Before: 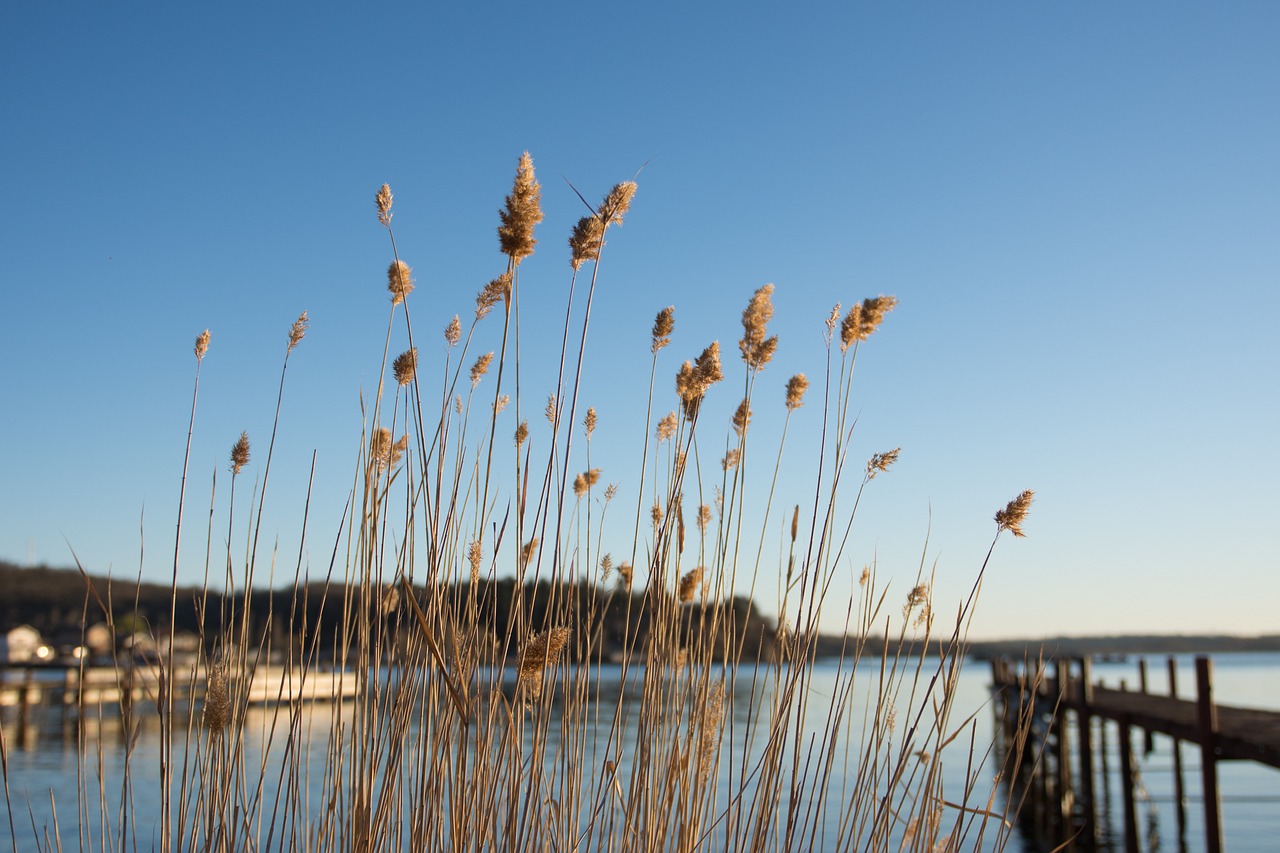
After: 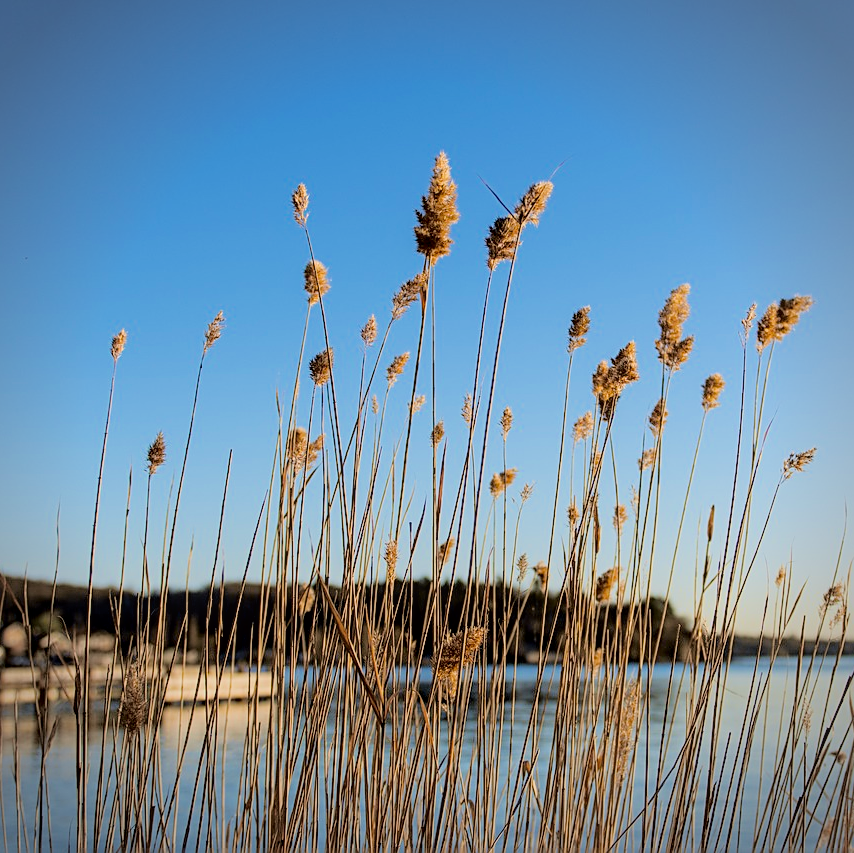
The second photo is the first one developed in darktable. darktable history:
crop and rotate: left 6.593%, right 26.621%
filmic rgb: black relative exposure -7 EV, white relative exposure 6.02 EV, target black luminance 0%, hardness 2.75, latitude 61.38%, contrast 0.7, highlights saturation mix 11.49%, shadows ↔ highlights balance -0.071%, add noise in highlights 0.001, color science v3 (2019), use custom middle-gray values true, contrast in highlights soft
vignetting: brightness -0.42, saturation -0.307
tone equalizer: -8 EV -0.783 EV, -7 EV -0.686 EV, -6 EV -0.597 EV, -5 EV -0.37 EV, -3 EV 0.376 EV, -2 EV 0.6 EV, -1 EV 0.682 EV, +0 EV 0.733 EV, edges refinement/feathering 500, mask exposure compensation -1.57 EV, preserve details no
tone curve: curves: ch0 [(0.024, 0) (0.075, 0.034) (0.145, 0.098) (0.257, 0.259) (0.408, 0.45) (0.611, 0.64) (0.81, 0.857) (1, 1)]; ch1 [(0, 0) (0.287, 0.198) (0.501, 0.506) (0.56, 0.57) (0.712, 0.777) (0.976, 0.992)]; ch2 [(0, 0) (0.5, 0.5) (0.523, 0.552) (0.59, 0.603) (0.681, 0.754) (1, 1)], color space Lab, independent channels, preserve colors none
exposure: exposure 0.127 EV, compensate exposure bias true, compensate highlight preservation false
local contrast: on, module defaults
sharpen: on, module defaults
